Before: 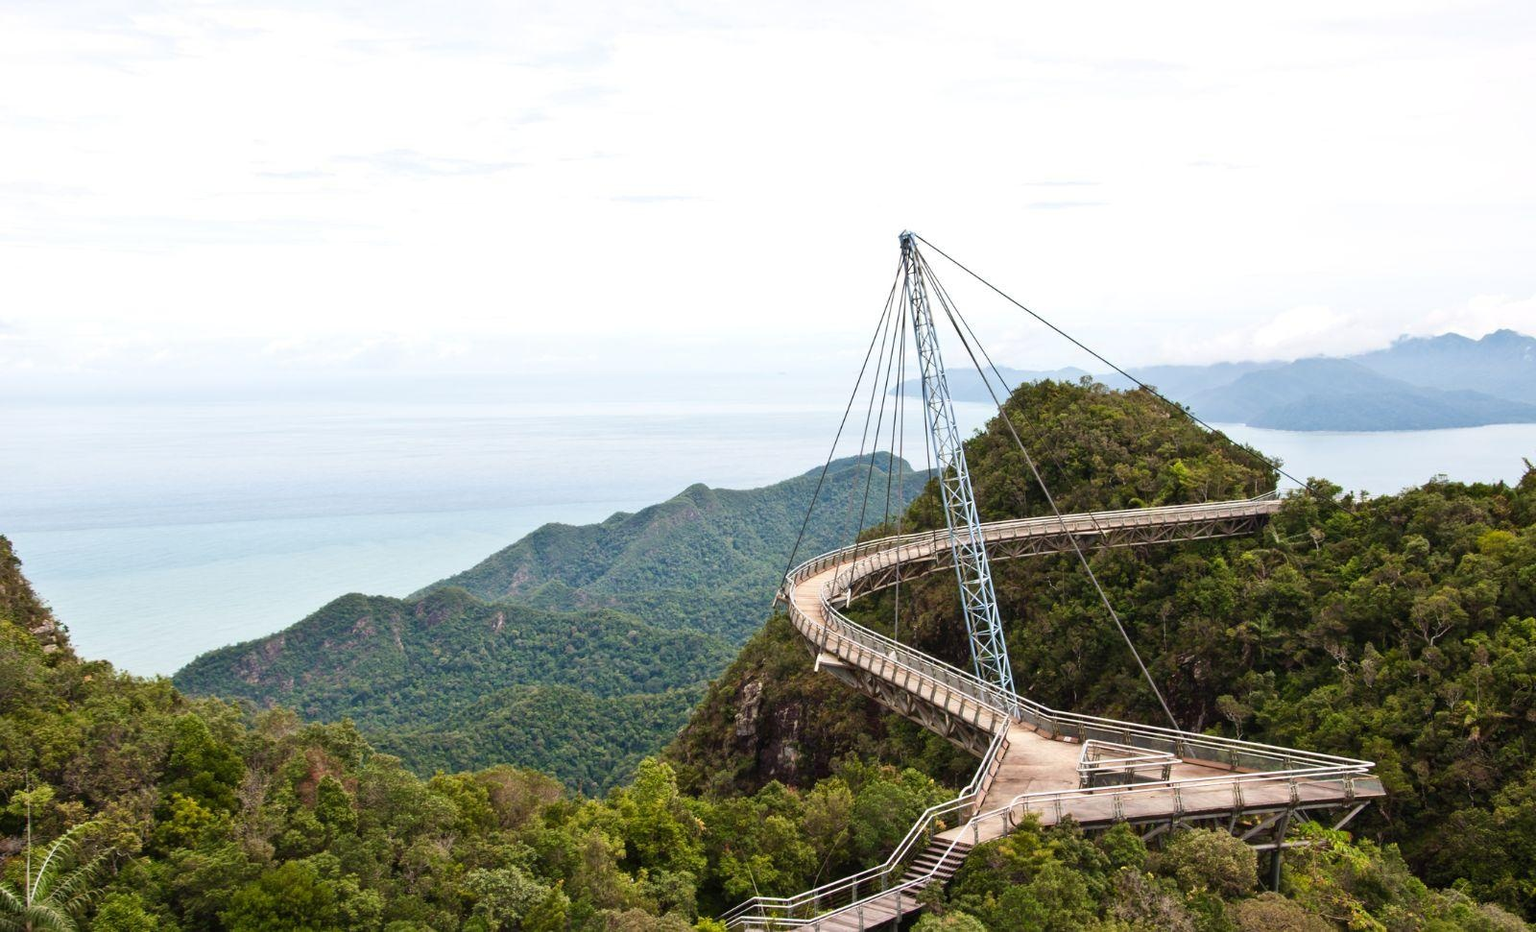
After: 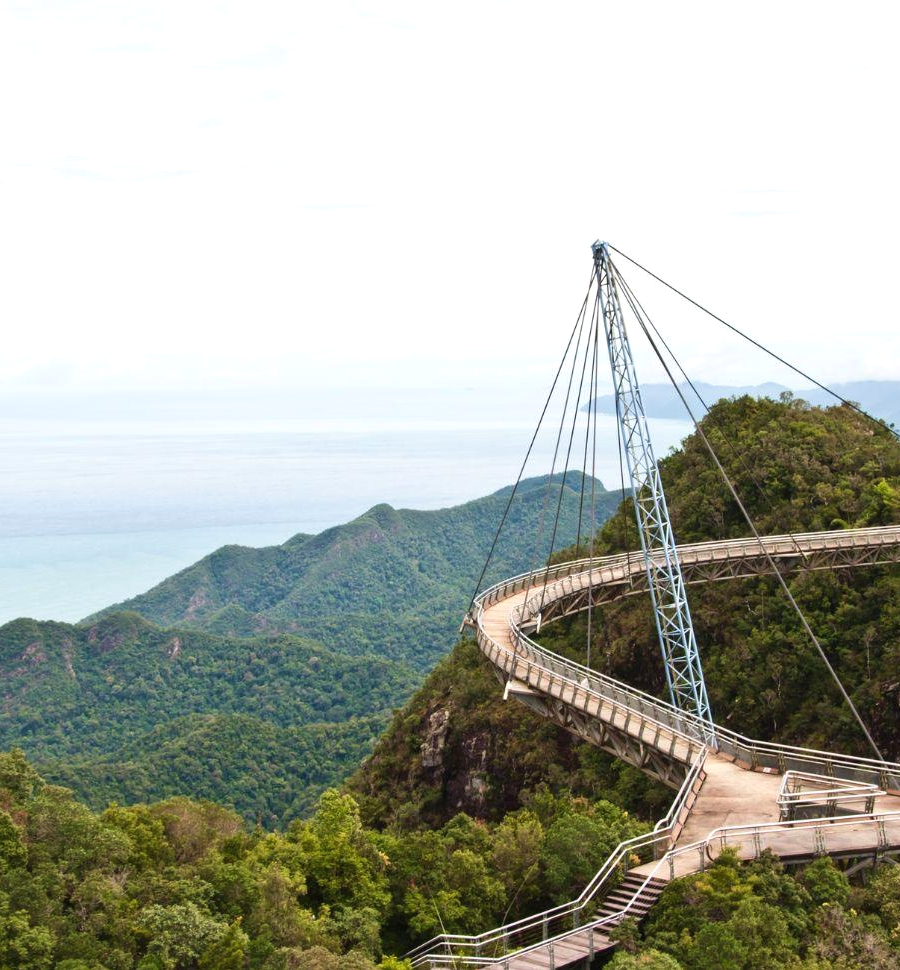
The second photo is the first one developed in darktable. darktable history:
crop: left 21.625%, right 22.108%, bottom 0.015%
velvia: strength 14.32%
exposure: black level correction -0.001, exposure 0.079 EV, compensate highlight preservation false
